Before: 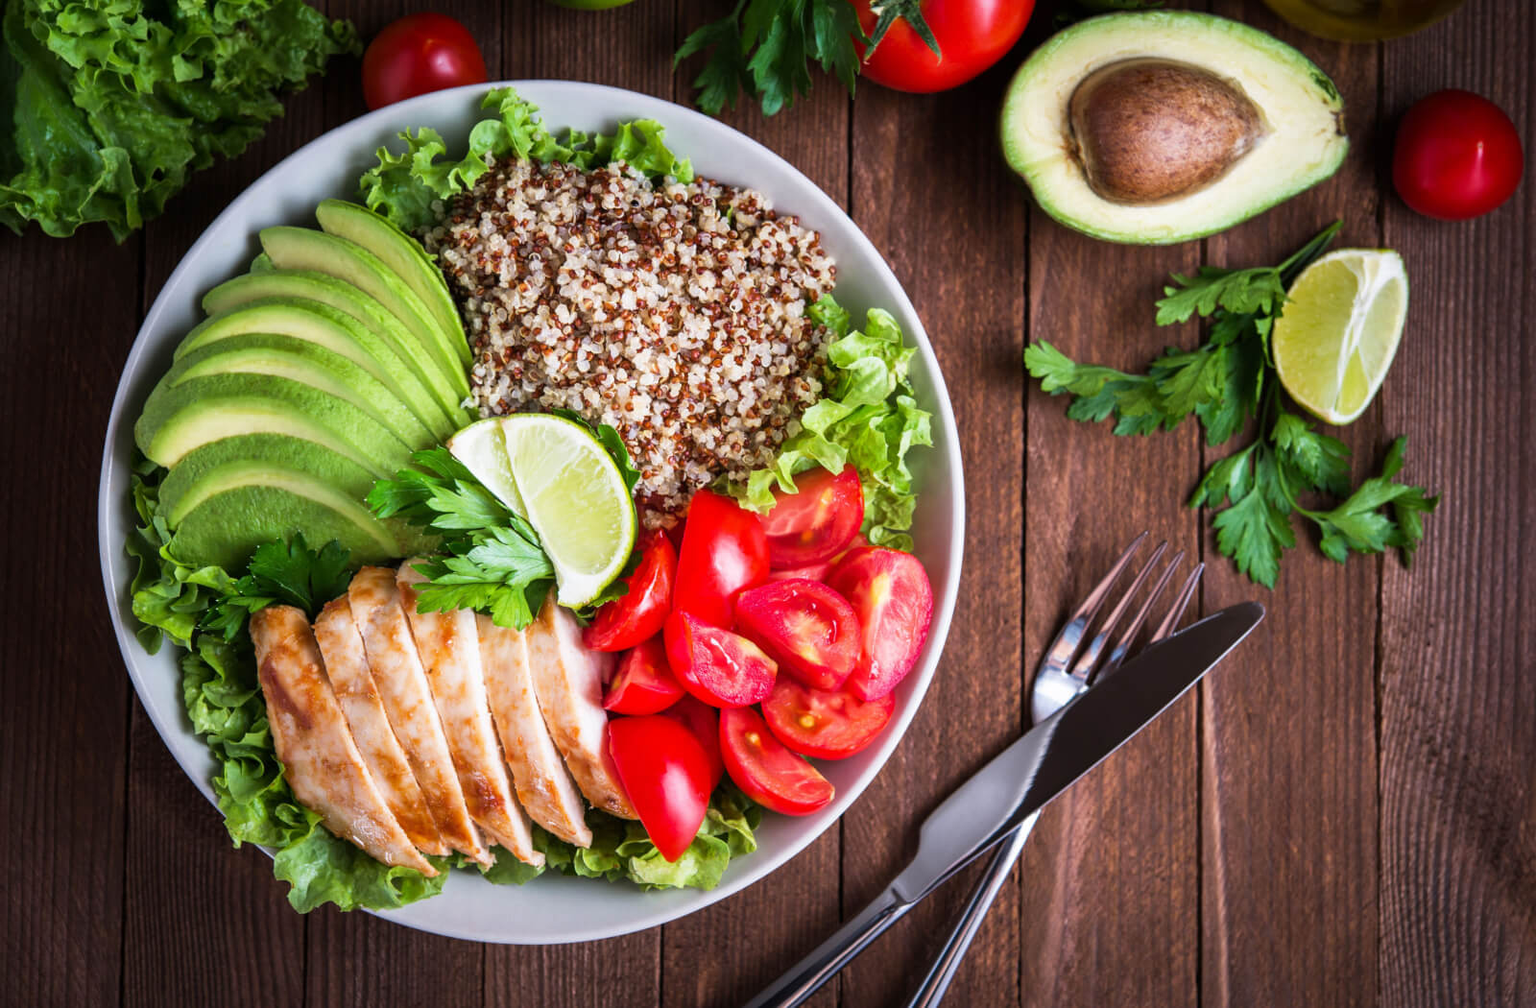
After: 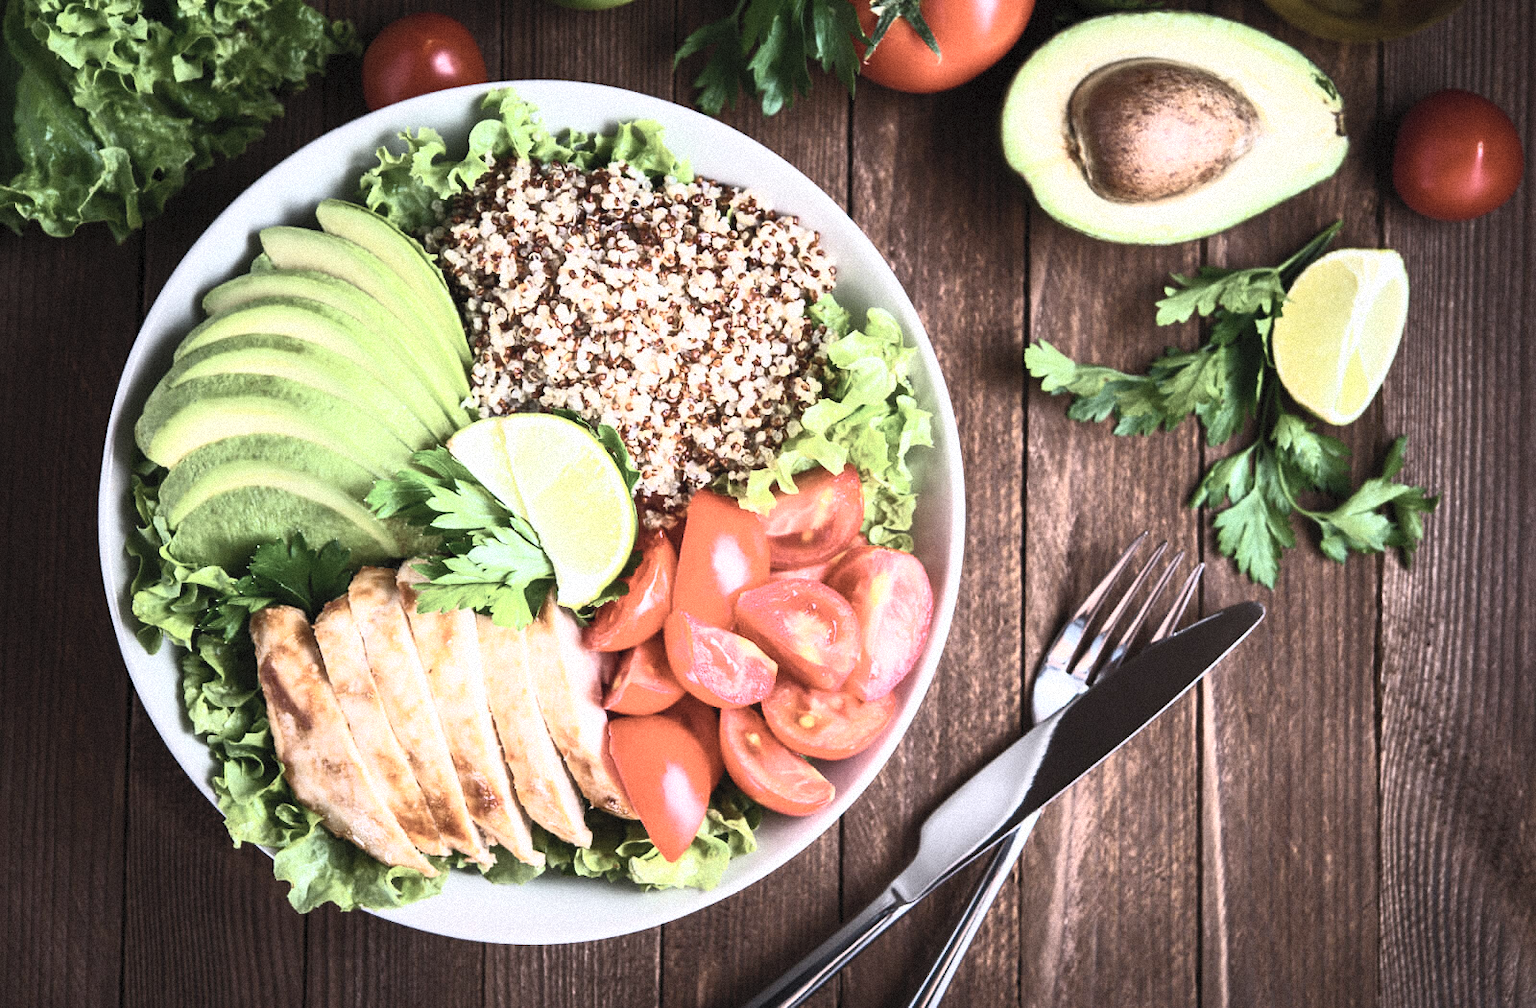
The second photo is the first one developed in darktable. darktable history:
grain: mid-tones bias 0%
contrast brightness saturation: contrast 0.57, brightness 0.57, saturation -0.34
